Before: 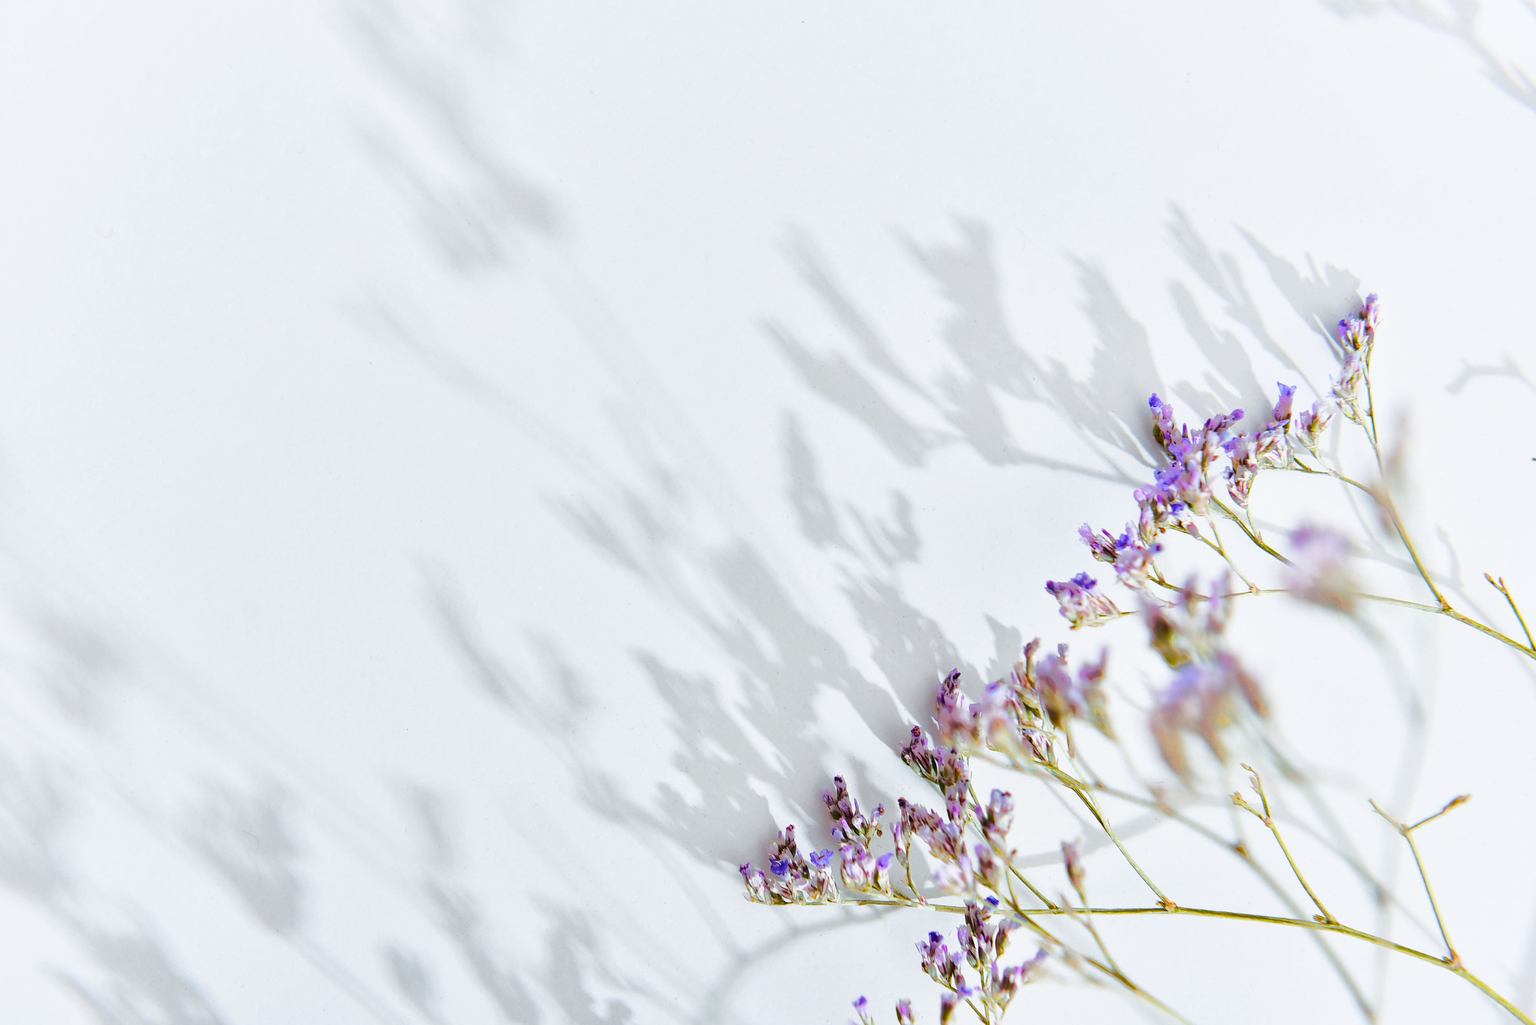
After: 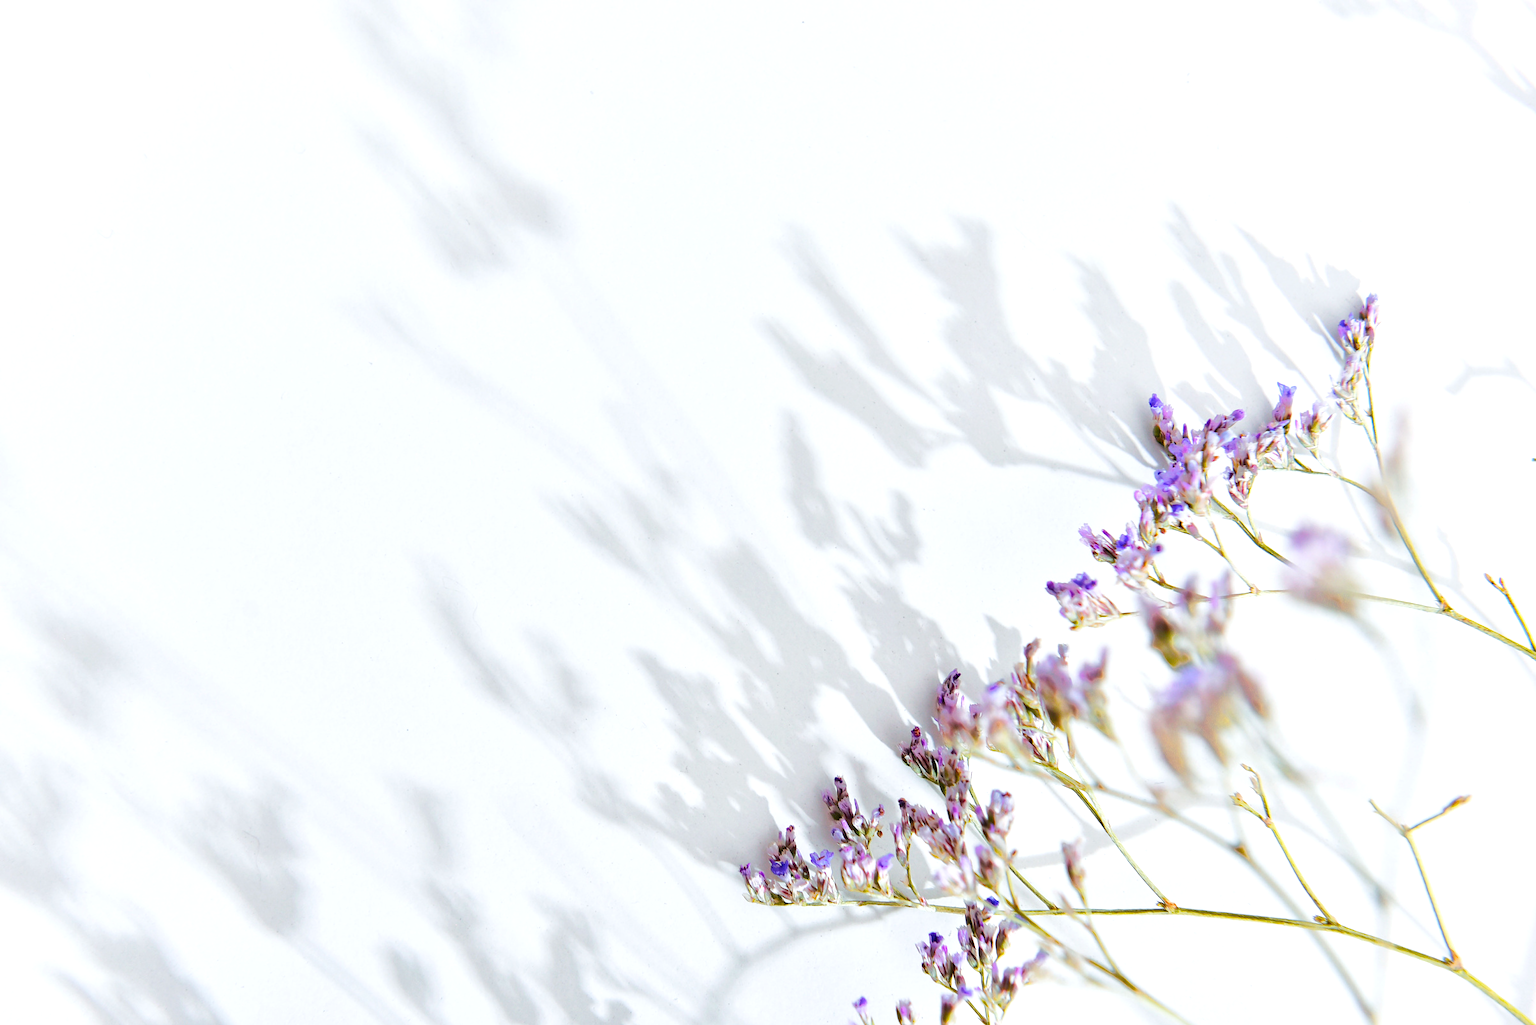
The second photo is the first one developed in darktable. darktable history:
exposure: exposure 0.2 EV, compensate highlight preservation false
shadows and highlights: shadows -10, white point adjustment 1.5, highlights 10
